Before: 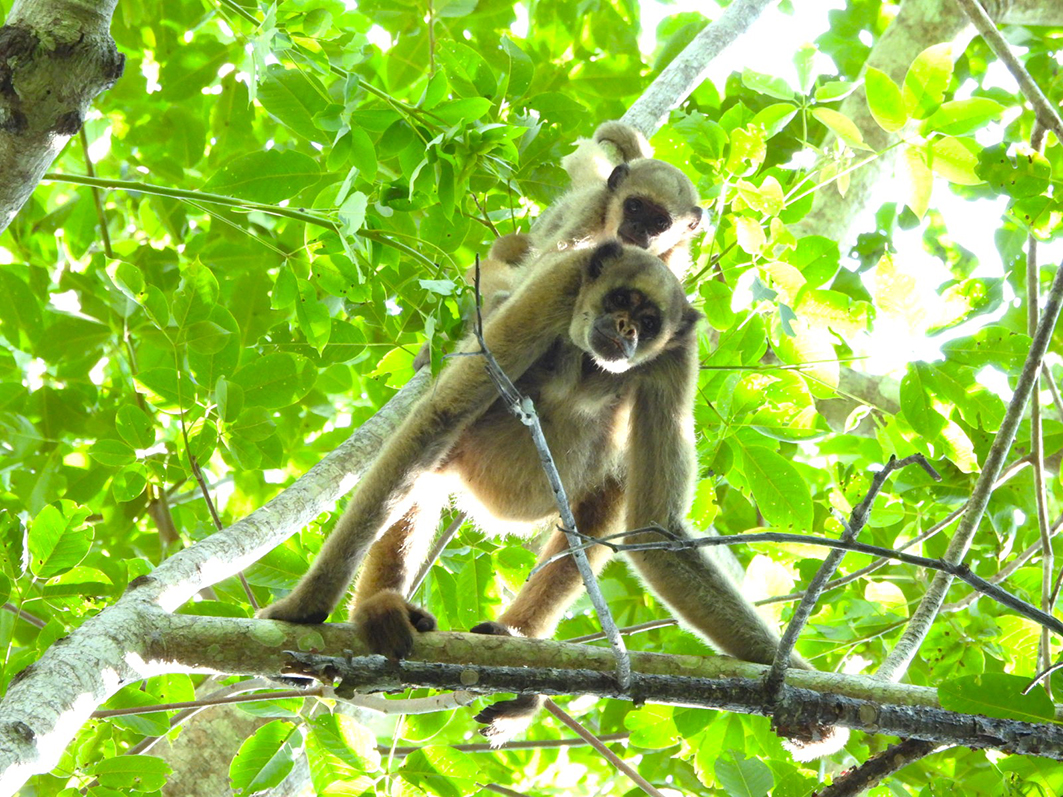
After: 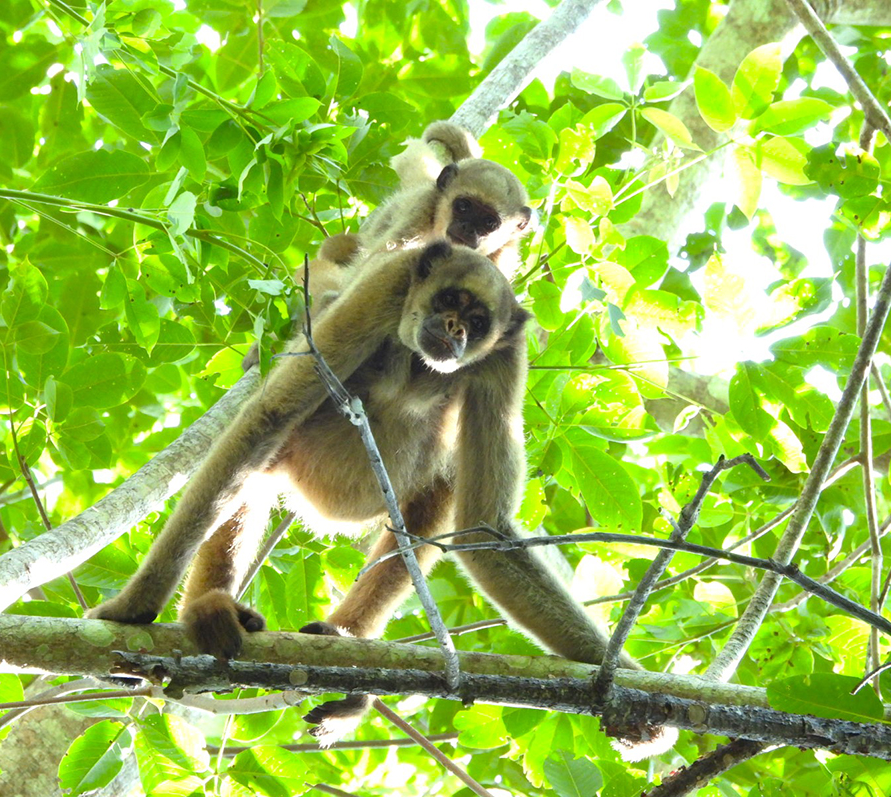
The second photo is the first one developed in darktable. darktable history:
crop: left 16.145%
exposure: compensate highlight preservation false
